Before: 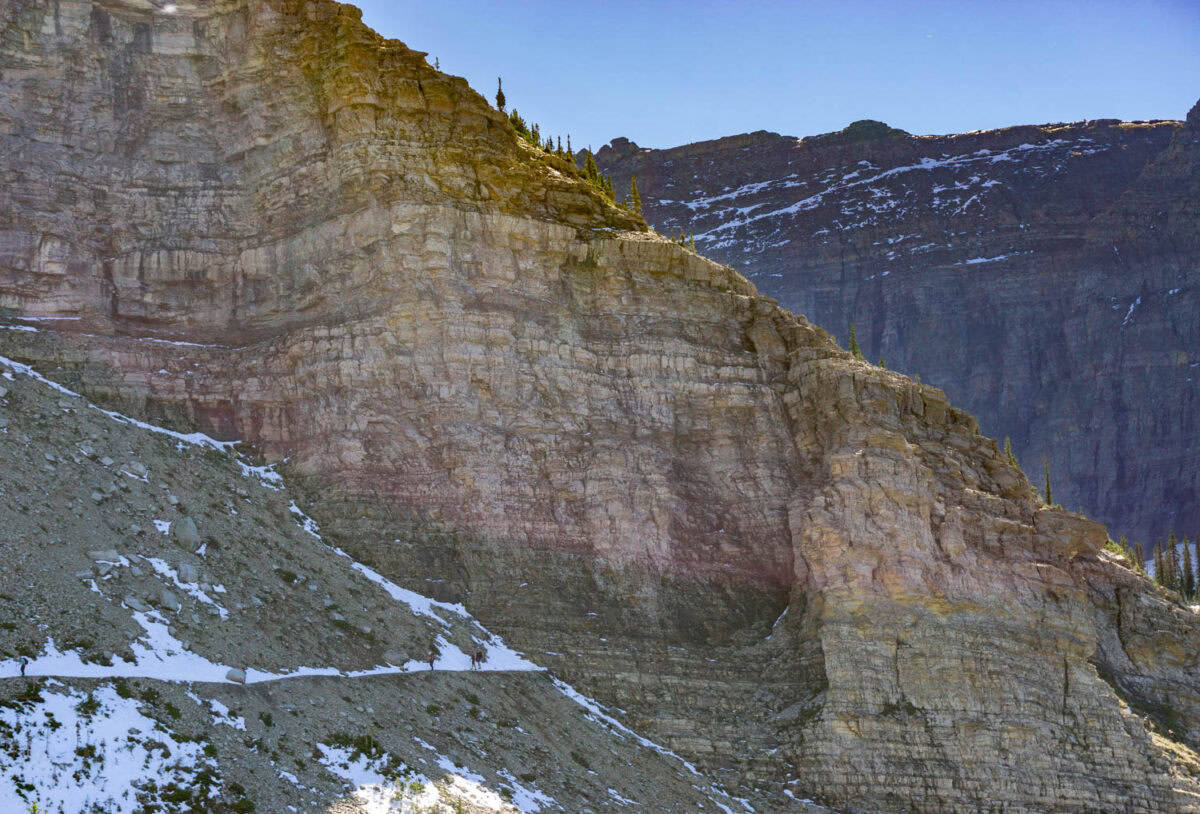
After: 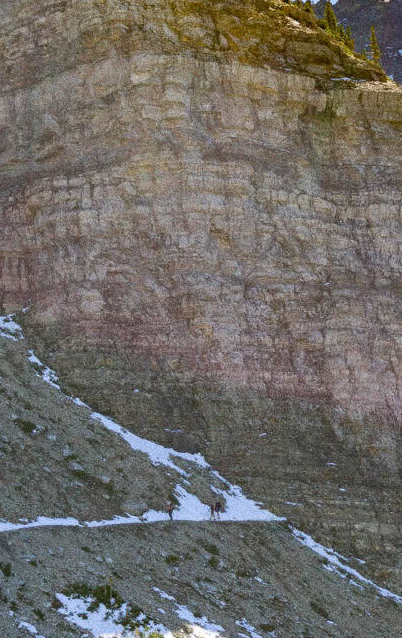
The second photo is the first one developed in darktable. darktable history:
grain: coarseness 0.09 ISO, strength 40%
crop and rotate: left 21.77%, top 18.528%, right 44.676%, bottom 2.997%
